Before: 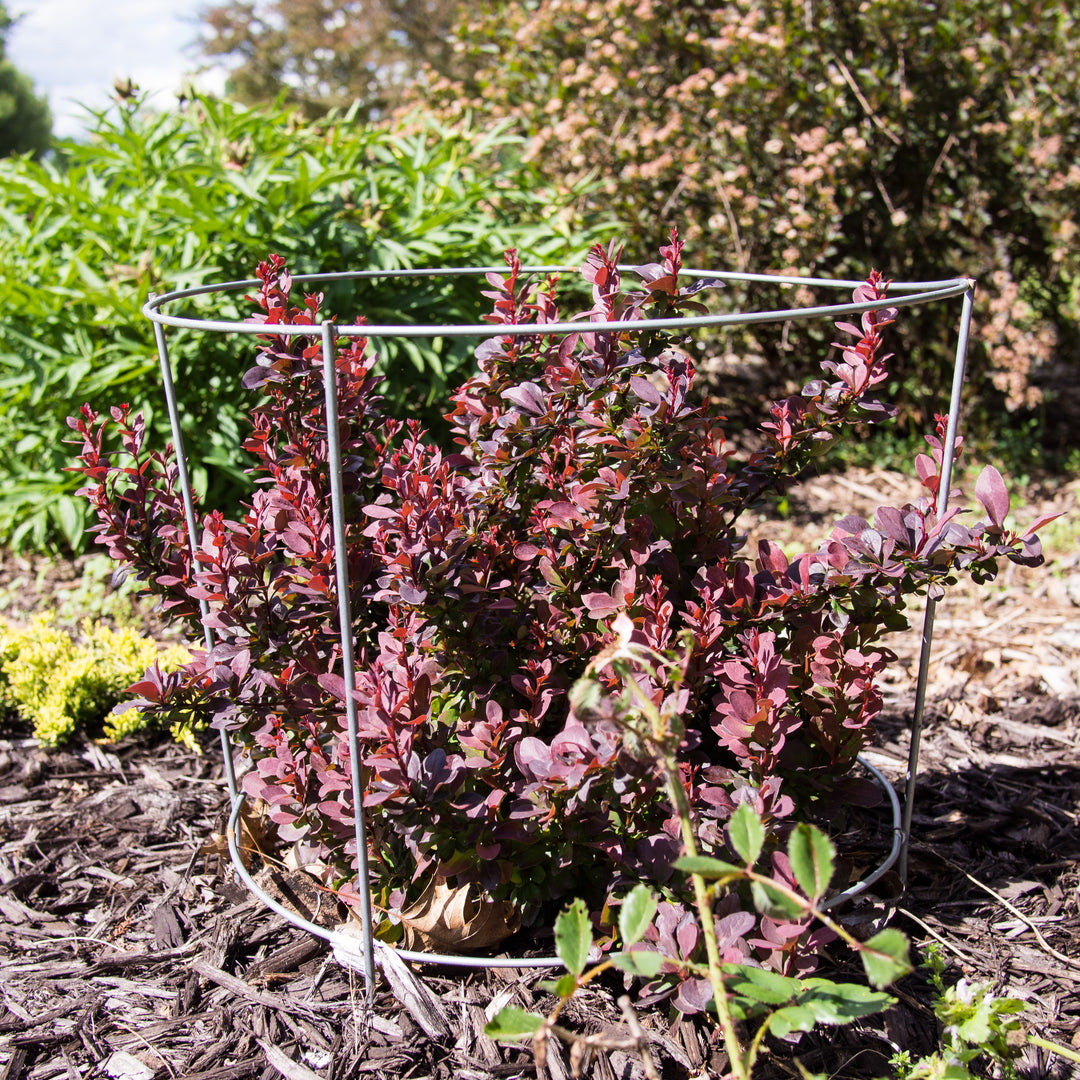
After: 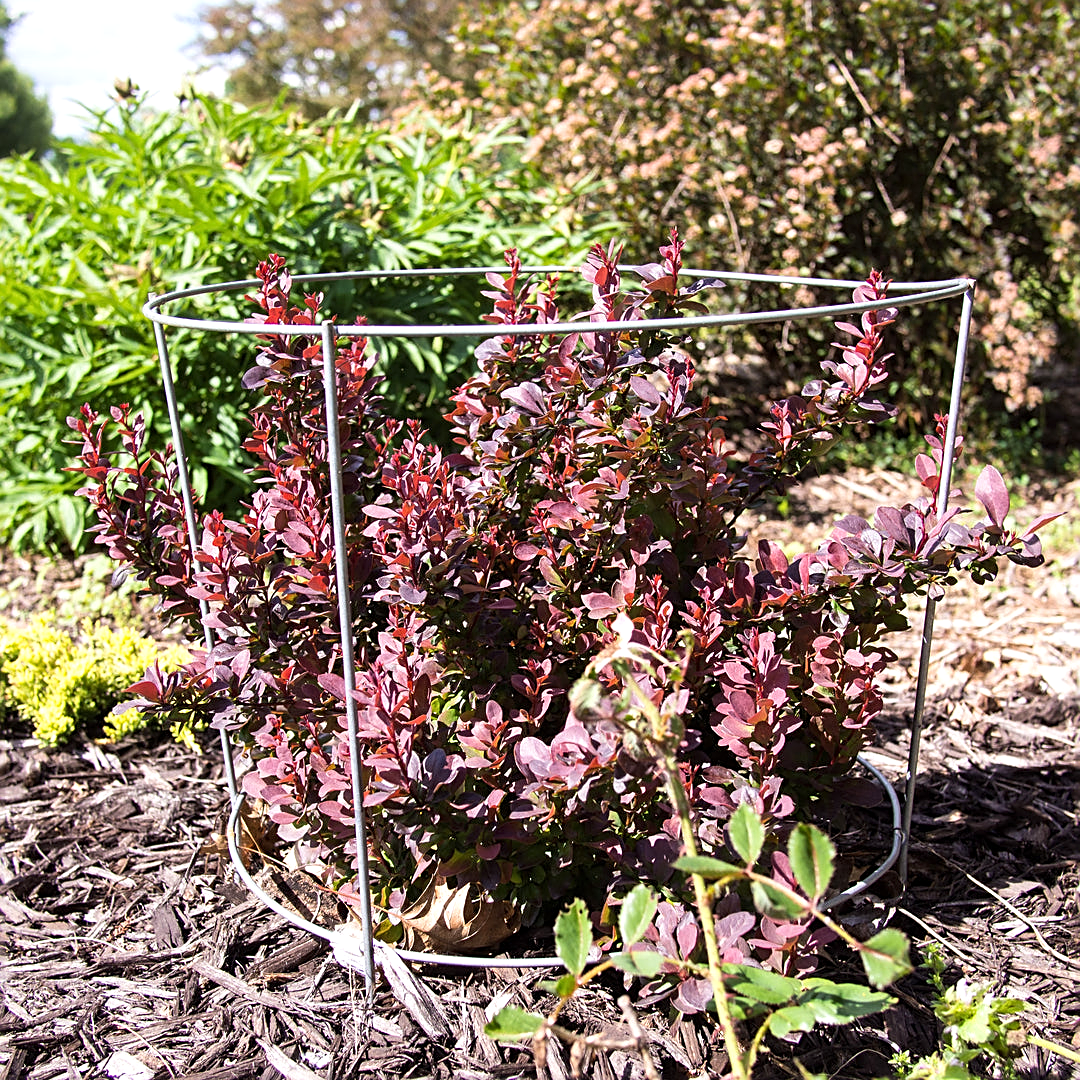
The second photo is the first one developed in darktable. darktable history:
exposure: exposure 0.298 EV, compensate highlight preservation false
sharpen: amount 0.563
